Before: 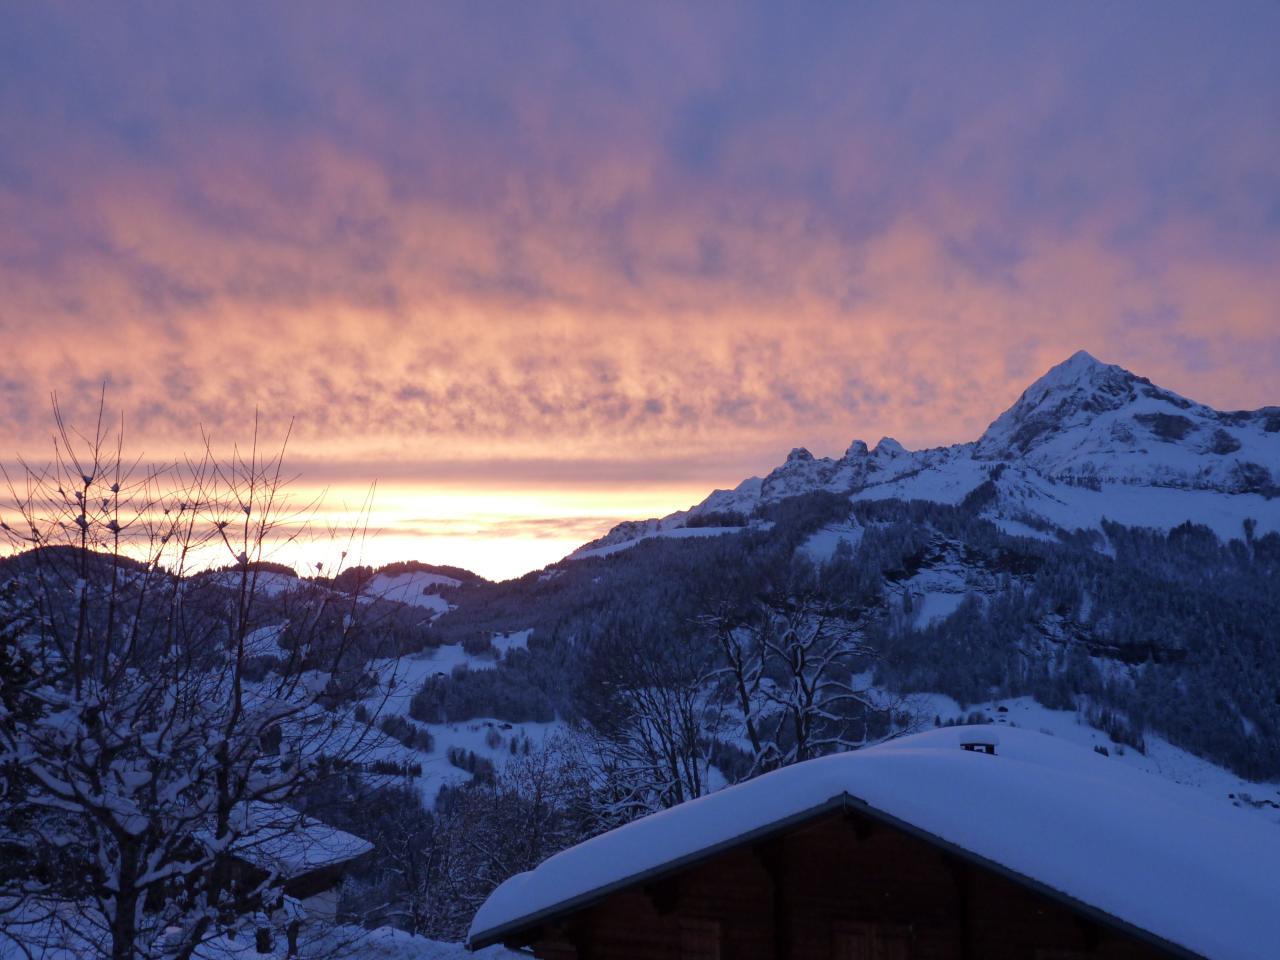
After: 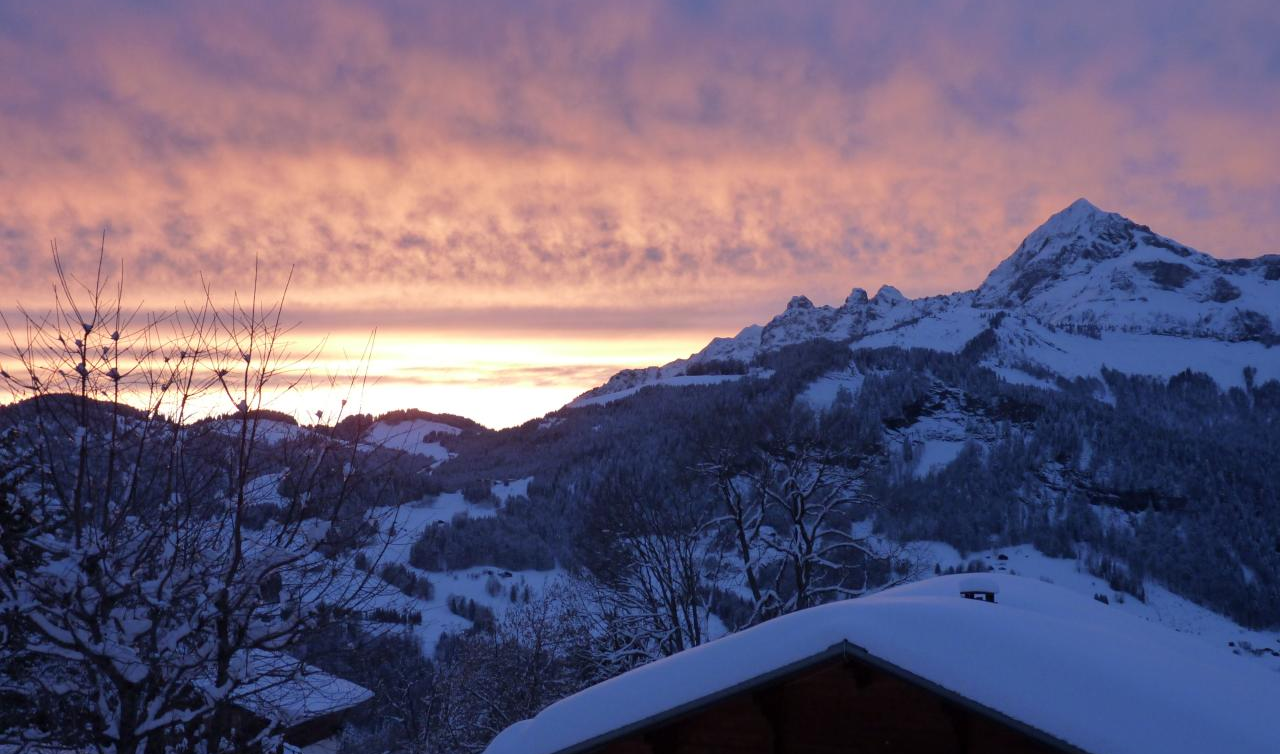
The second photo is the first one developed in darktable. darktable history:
crop and rotate: top 15.919%, bottom 5.491%
